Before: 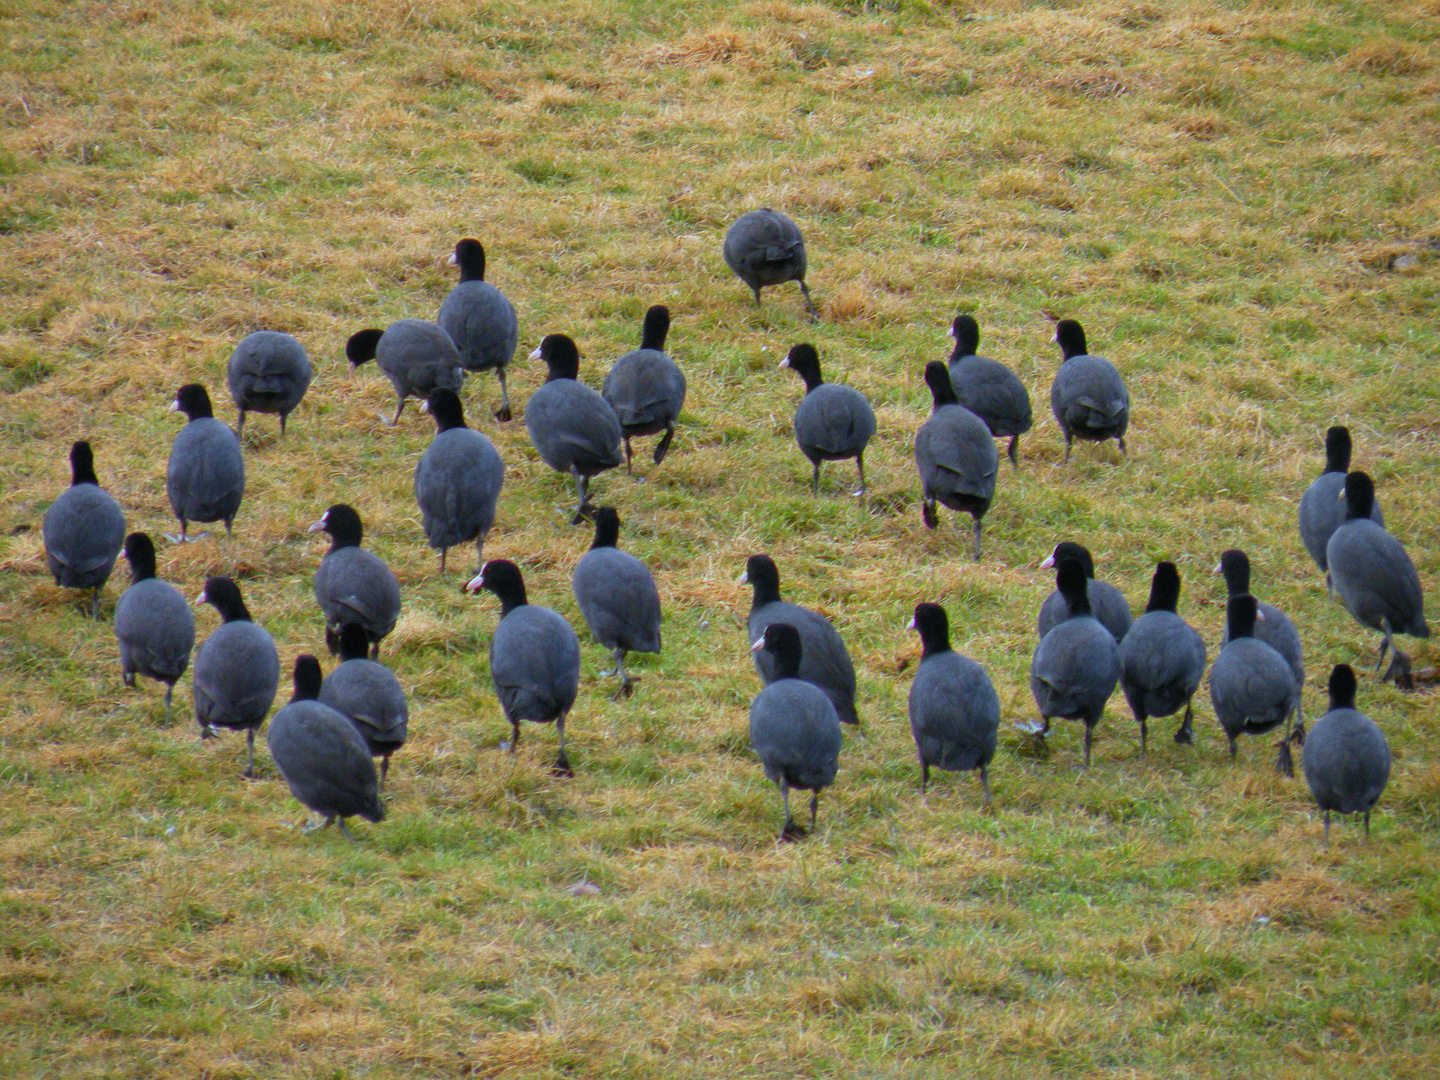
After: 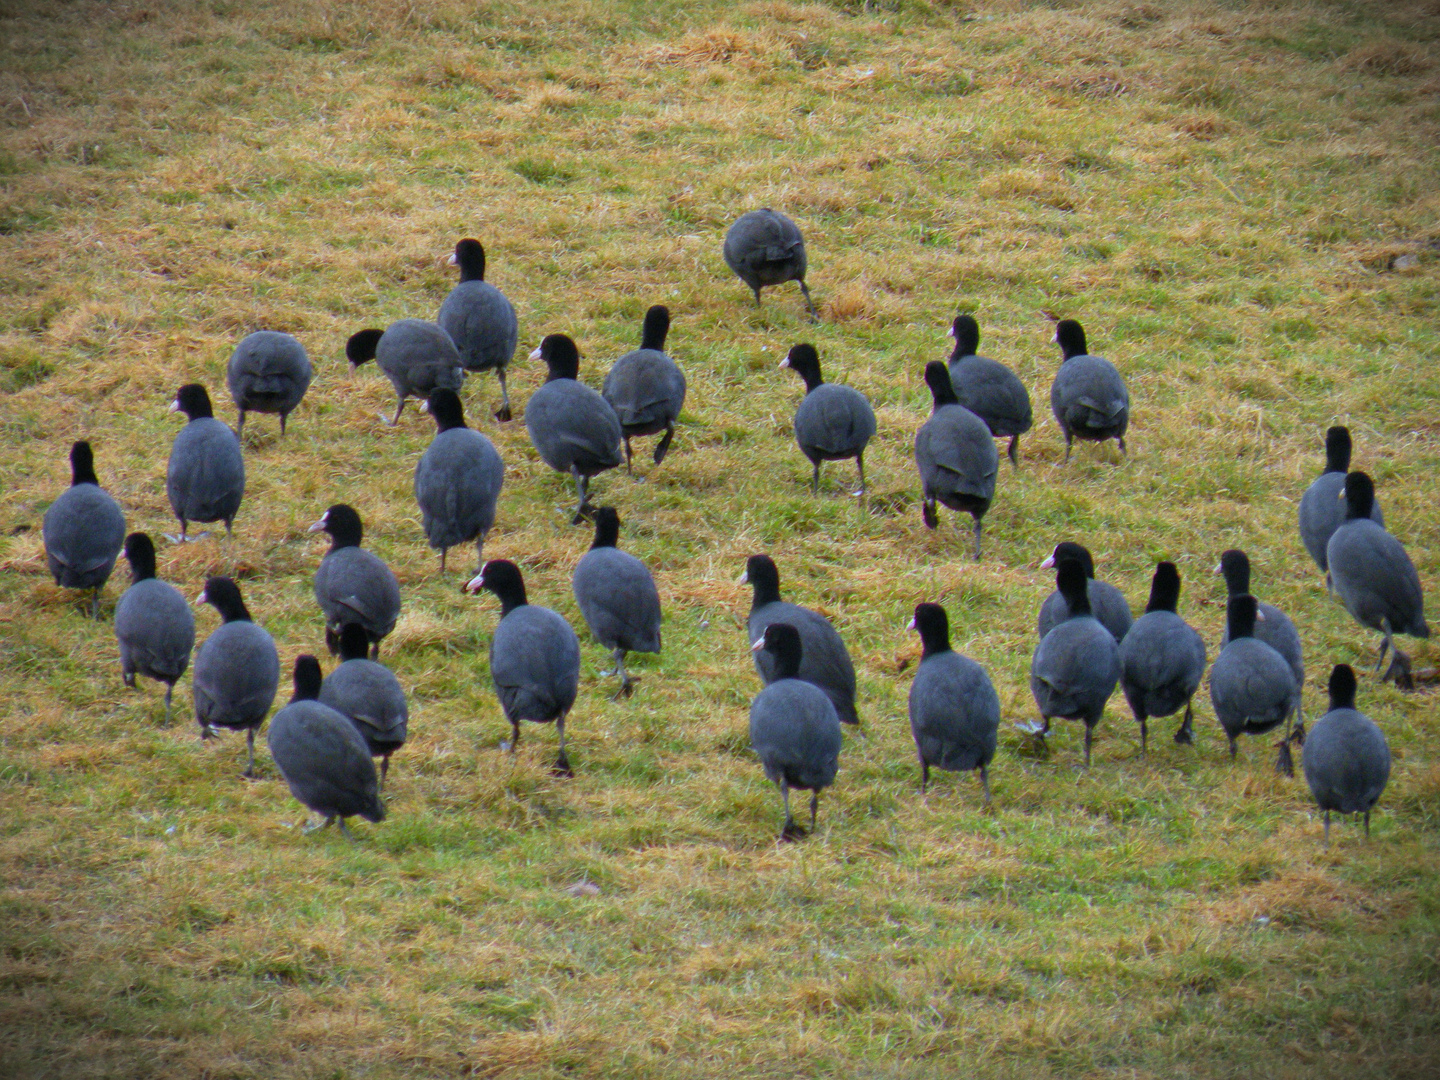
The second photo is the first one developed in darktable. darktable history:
vignetting: fall-off start 100.6%, brightness -0.806, width/height ratio 1.319
